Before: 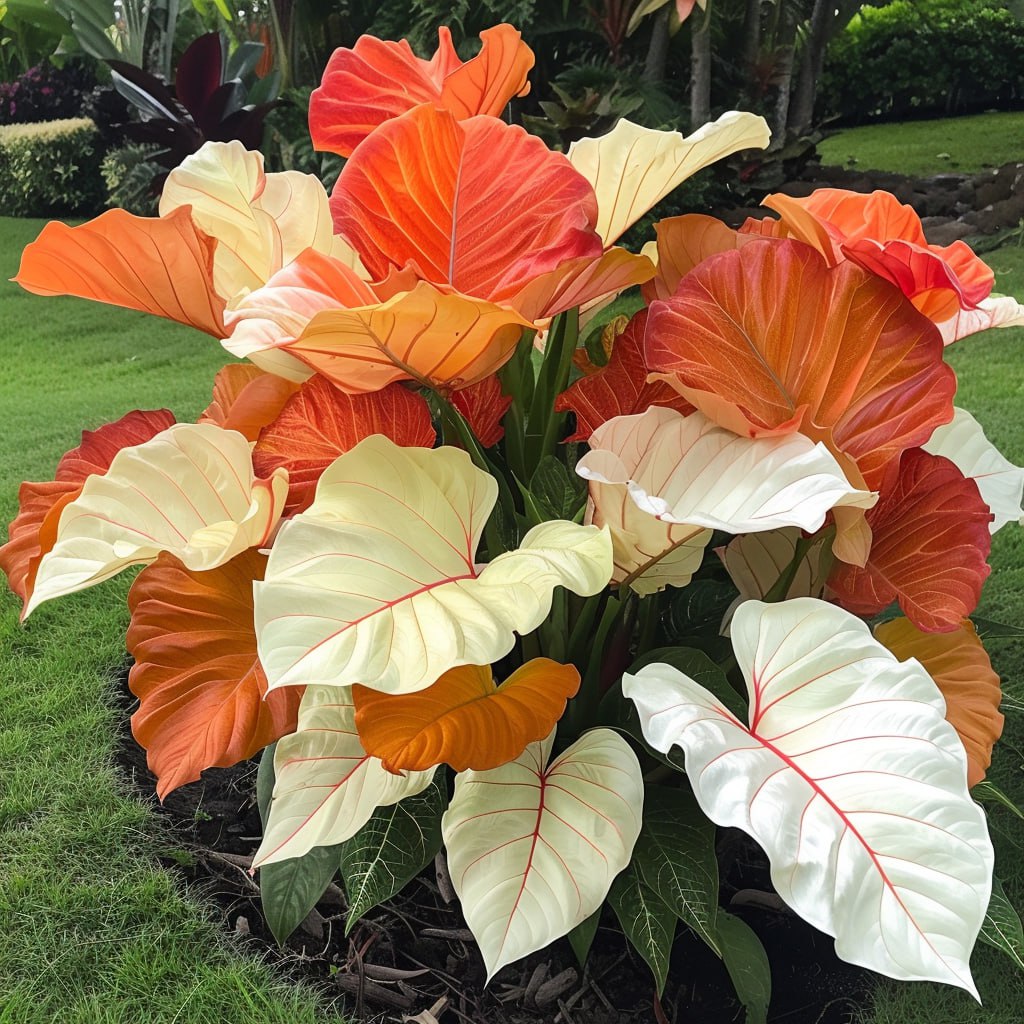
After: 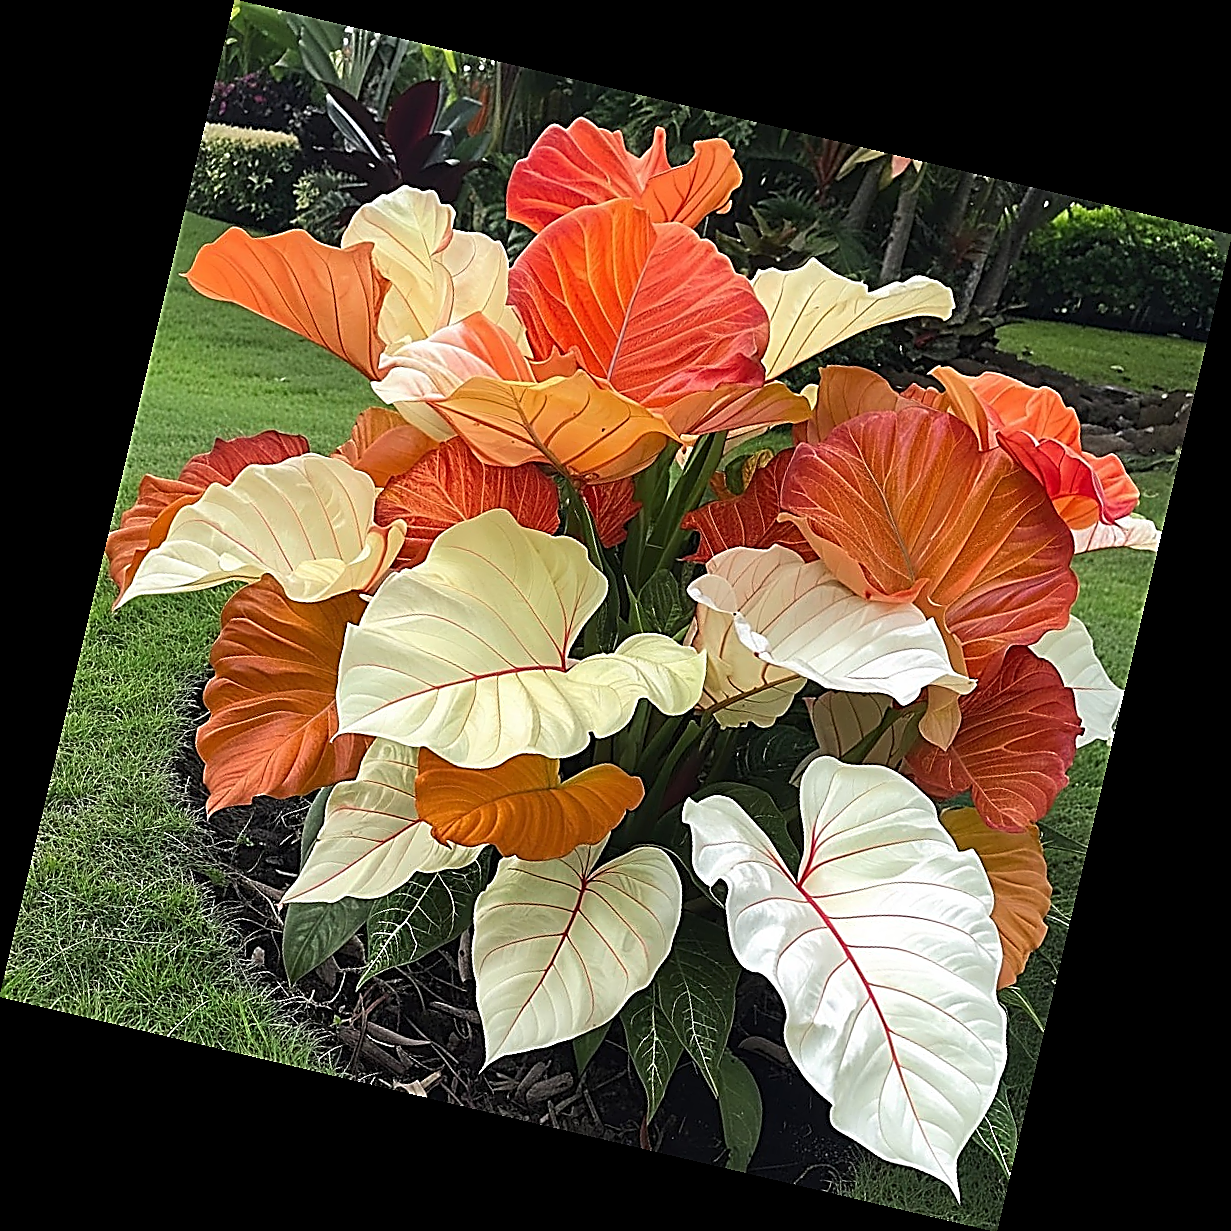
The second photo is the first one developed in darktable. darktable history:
rotate and perspective: rotation 13.27°, automatic cropping off
sharpen: amount 1.861
